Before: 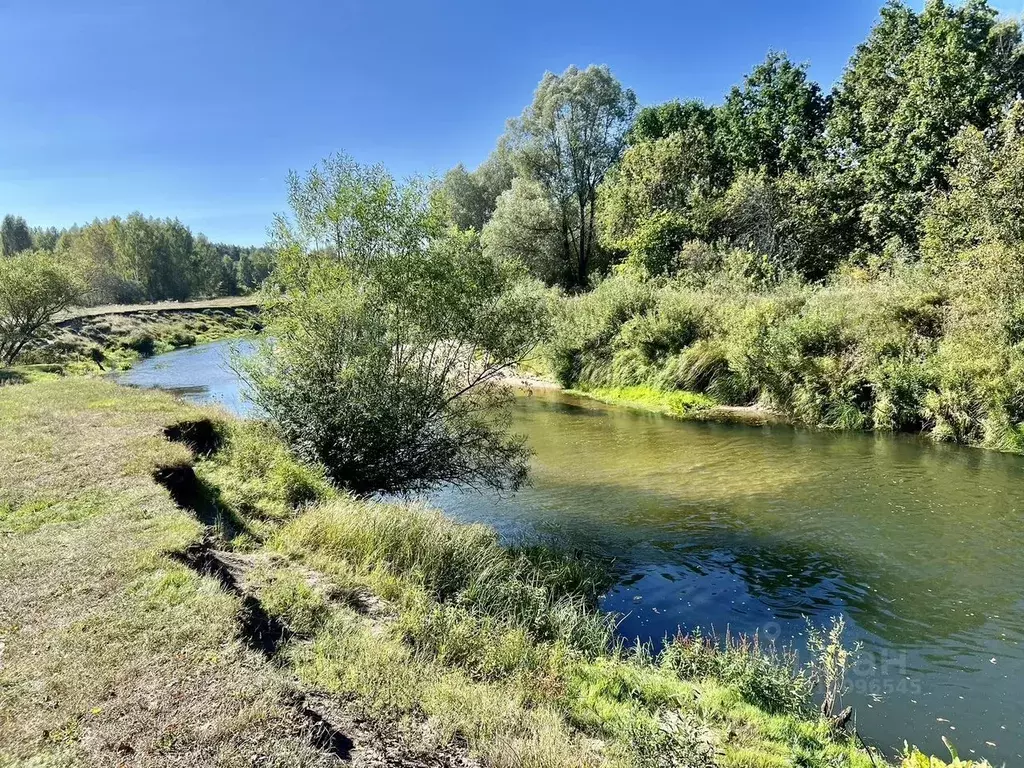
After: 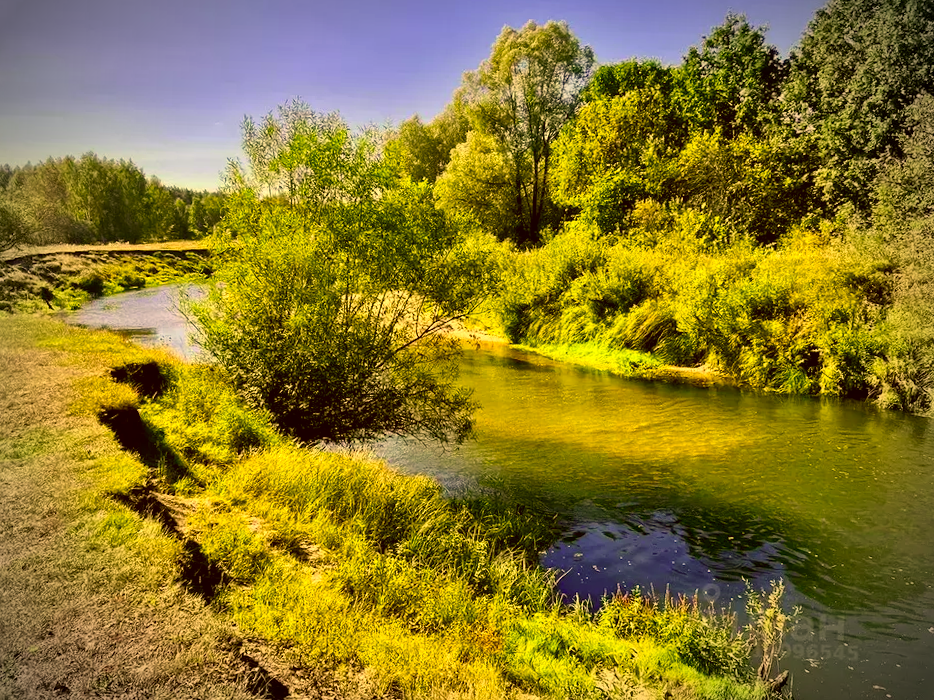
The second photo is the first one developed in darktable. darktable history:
color correction: highlights a* 10.44, highlights b* 30.04, shadows a* 2.73, shadows b* 17.51, saturation 1.72
vignetting: fall-off start 75%, brightness -0.692, width/height ratio 1.084
local contrast: mode bilateral grid, contrast 20, coarseness 100, detail 150%, midtone range 0.2
crop and rotate: angle -1.96°, left 3.097%, top 4.154%, right 1.586%, bottom 0.529%
